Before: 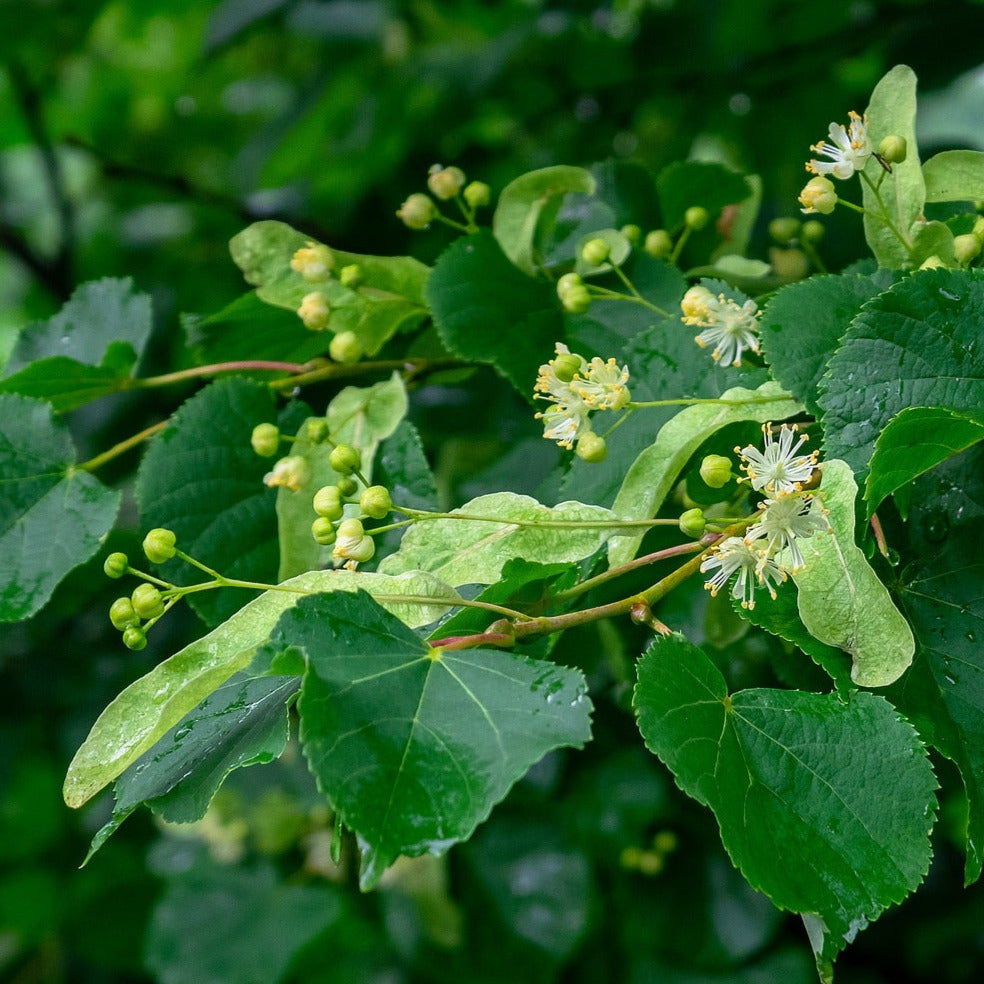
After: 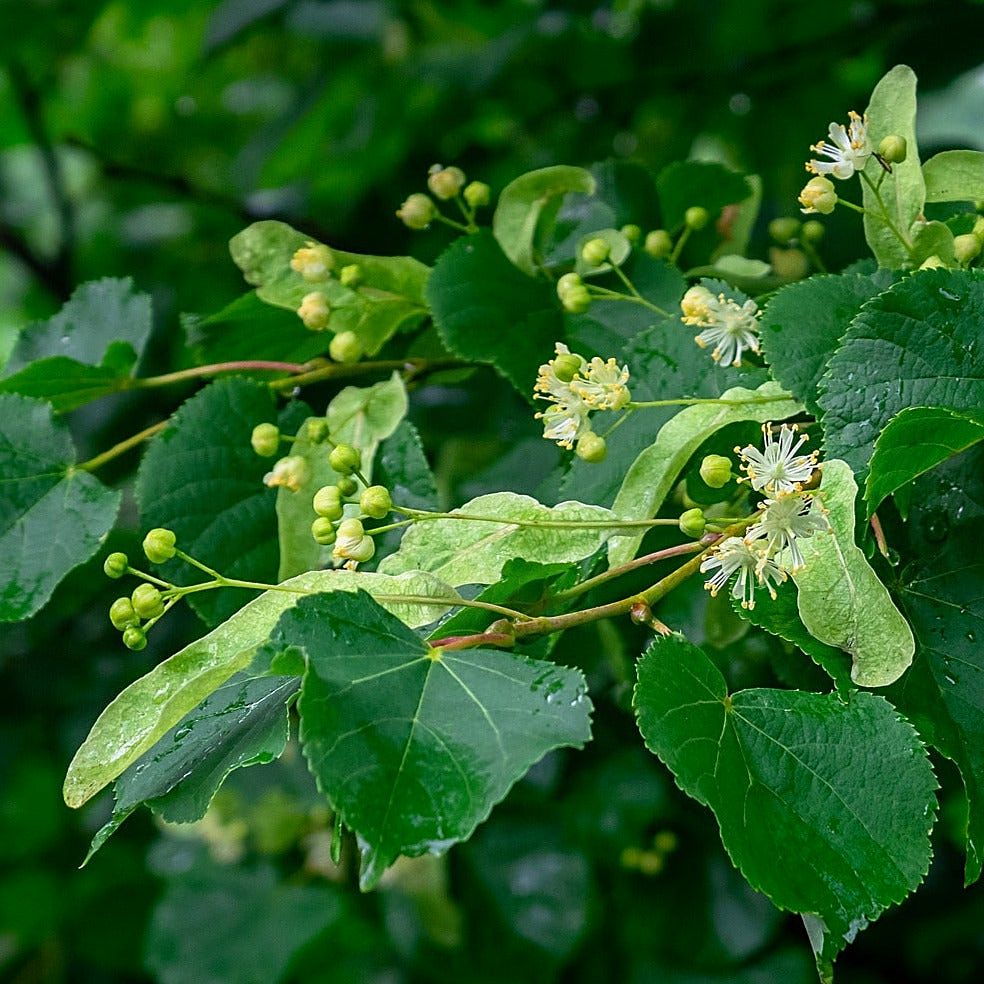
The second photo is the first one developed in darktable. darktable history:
sharpen: on, module defaults
shadows and highlights: shadows -26.17, highlights 48.06, soften with gaussian
